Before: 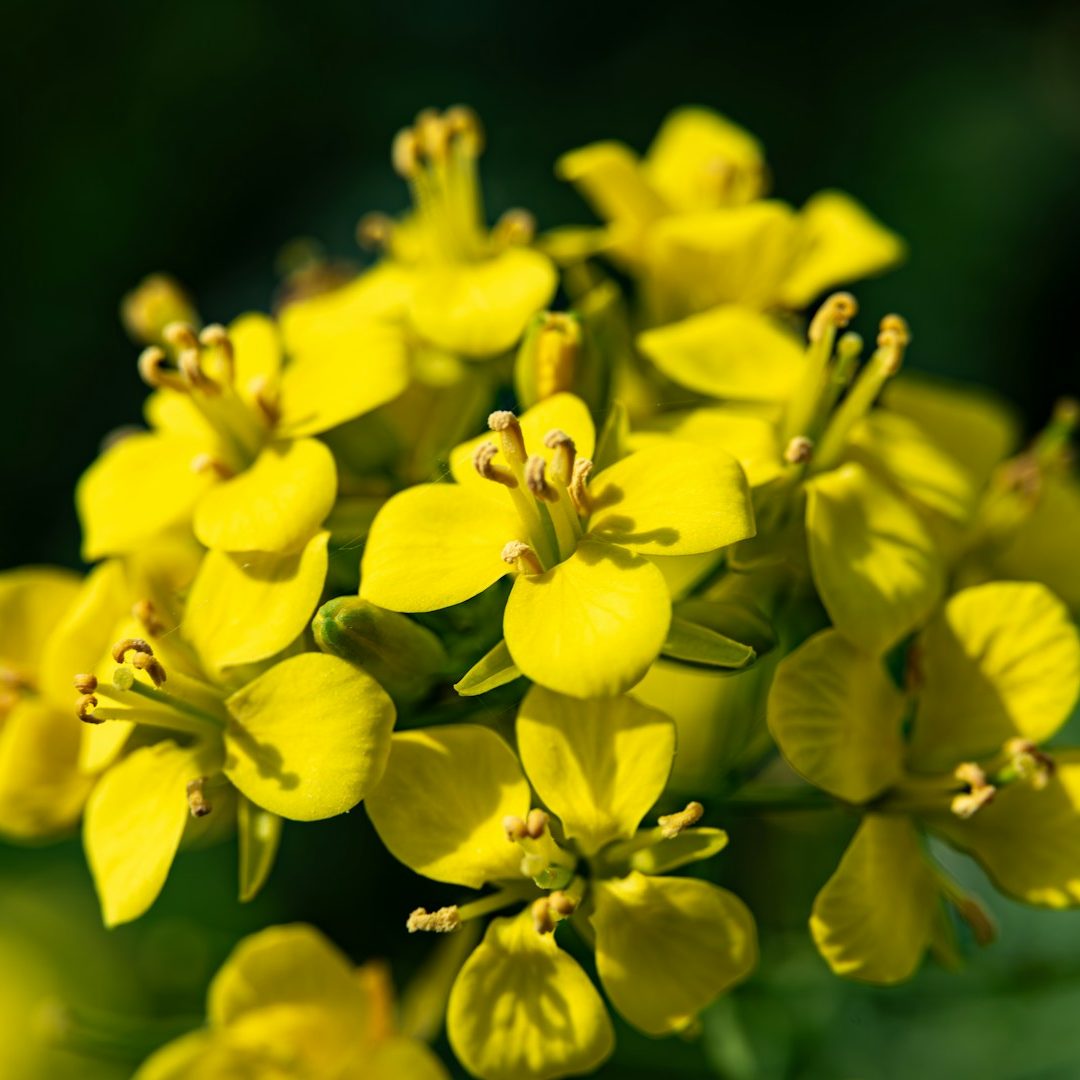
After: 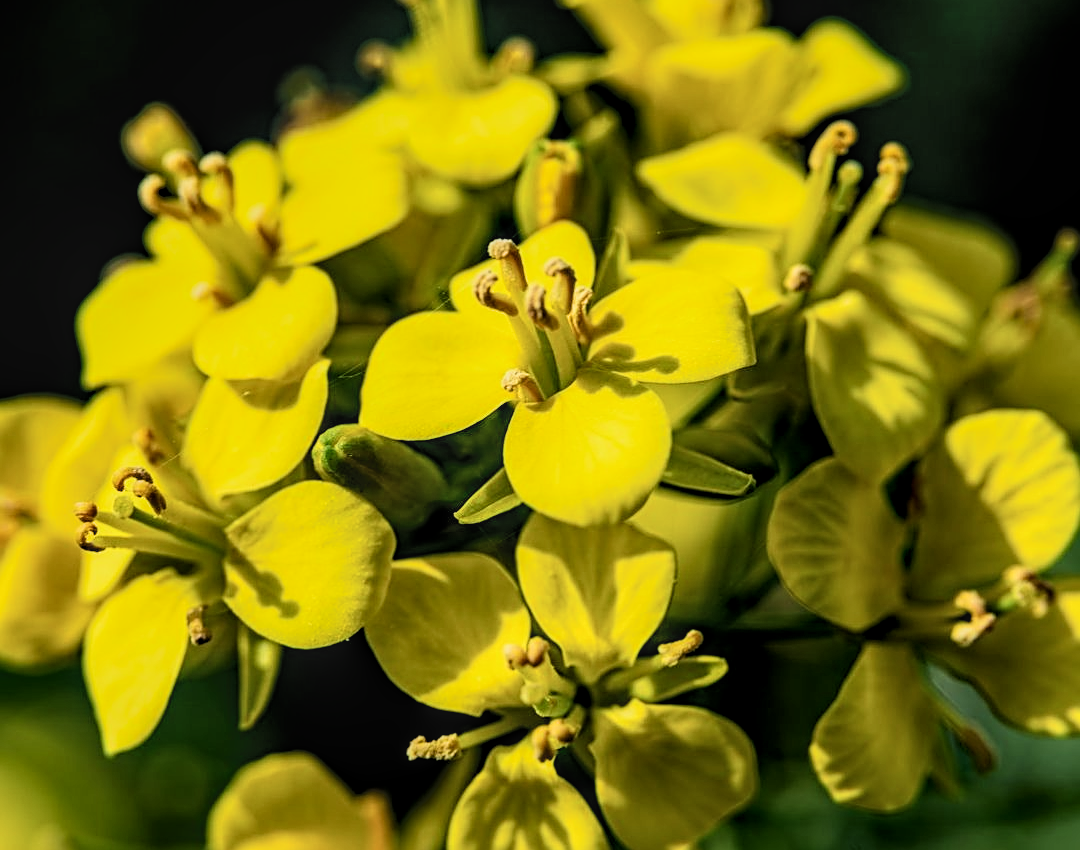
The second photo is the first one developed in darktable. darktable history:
crop and rotate: top 15.947%, bottom 5.349%
shadows and highlights: shadows 62.96, white point adjustment 0.324, highlights -34.19, compress 84.18%
sharpen: on, module defaults
local contrast: on, module defaults
filmic rgb: middle gray luminance 10.11%, black relative exposure -8.61 EV, white relative exposure 3.27 EV, target black luminance 0%, hardness 5.21, latitude 44.64%, contrast 1.303, highlights saturation mix 4.82%, shadows ↔ highlights balance 24.67%, iterations of high-quality reconstruction 0
